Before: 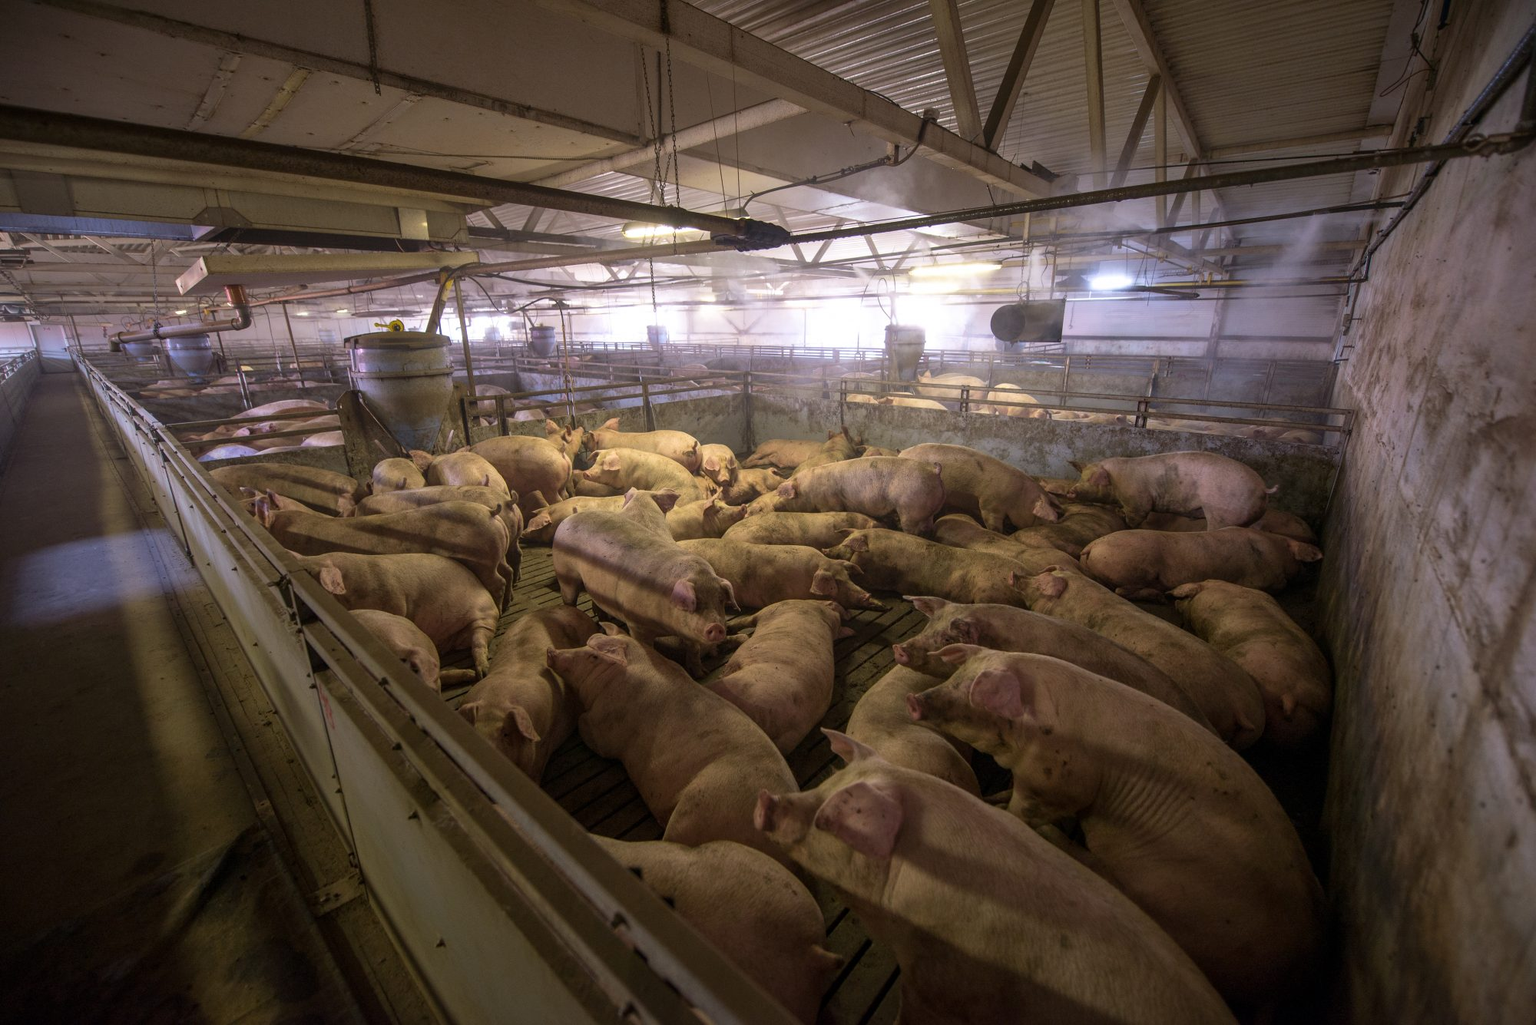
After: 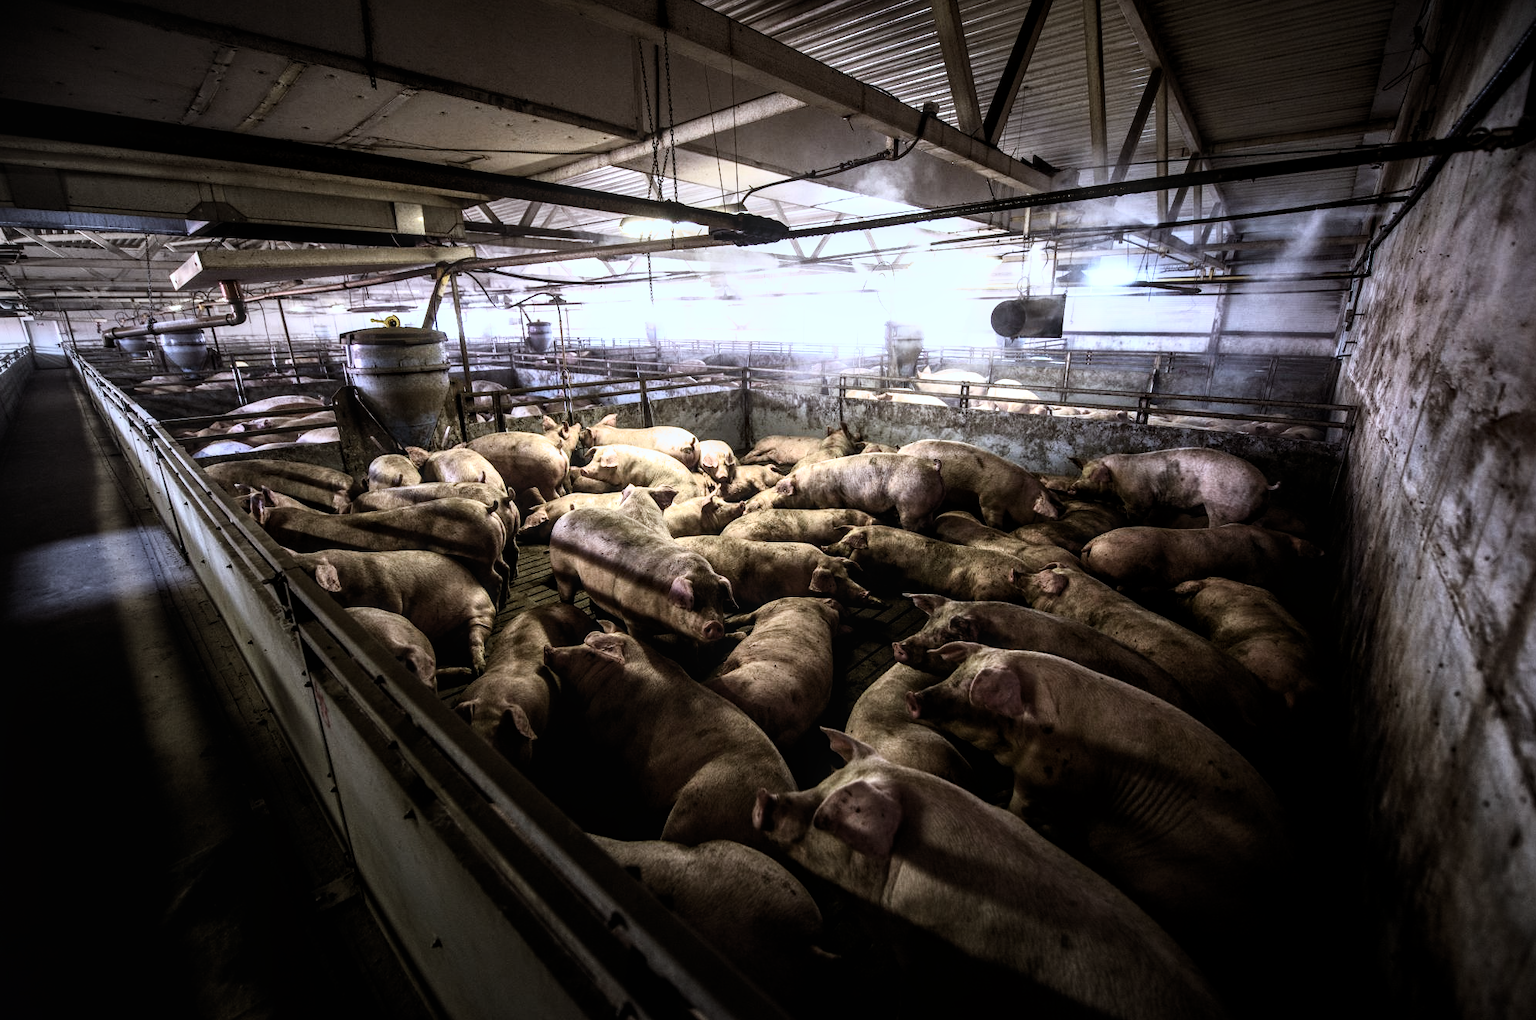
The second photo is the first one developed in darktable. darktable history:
tone equalizer: on, module defaults
filmic rgb: black relative exposure -8.2 EV, white relative exposure 2.22 EV, hardness 7.06, latitude 85.41%, contrast 1.69, highlights saturation mix -3.84%, shadows ↔ highlights balance -2.73%
vignetting: fall-off start 70.17%, brightness -0.182, saturation -0.29, center (0.22, -0.232), width/height ratio 1.334
tone curve: curves: ch0 [(0, 0.013) (0.198, 0.175) (0.512, 0.582) (0.625, 0.754) (0.81, 0.934) (1, 1)], color space Lab, independent channels
crop: left 0.481%, top 0.738%, right 0.192%, bottom 0.422%
color correction: highlights a* -3.87, highlights b* -10.83
local contrast: detail 130%
exposure: exposure -0.012 EV, compensate highlight preservation false
